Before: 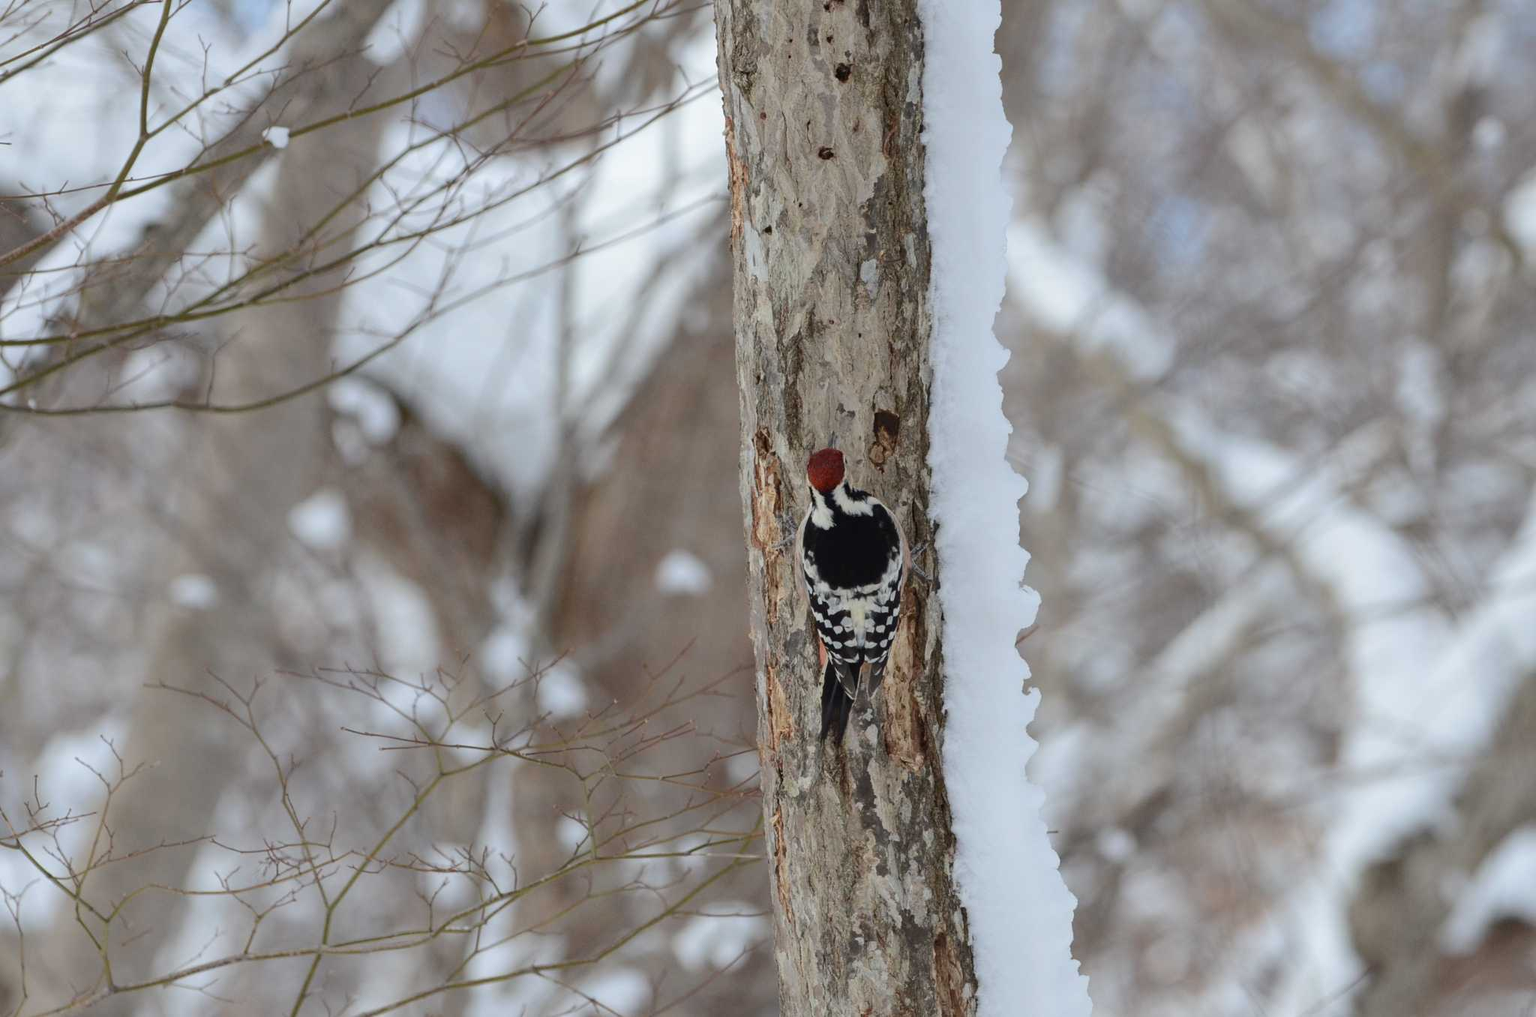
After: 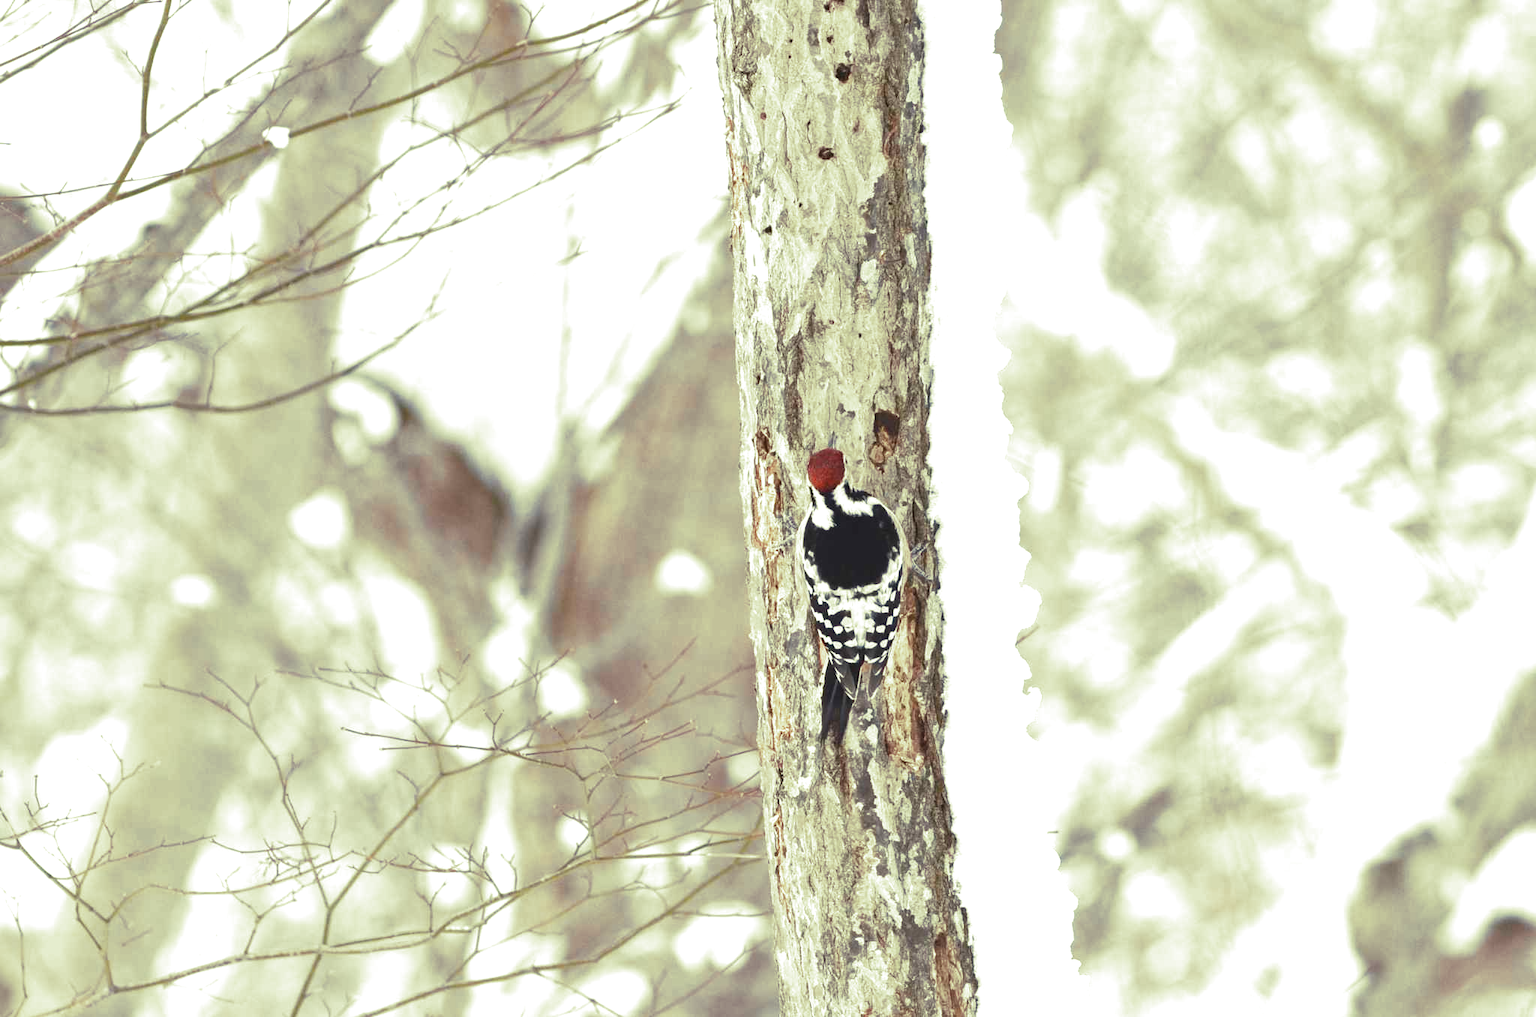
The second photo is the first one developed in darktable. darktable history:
tone equalizer: on, module defaults
split-toning: shadows › hue 290.82°, shadows › saturation 0.34, highlights › saturation 0.38, balance 0, compress 50%
exposure: black level correction -0.002, exposure 1.35 EV, compensate highlight preservation false
